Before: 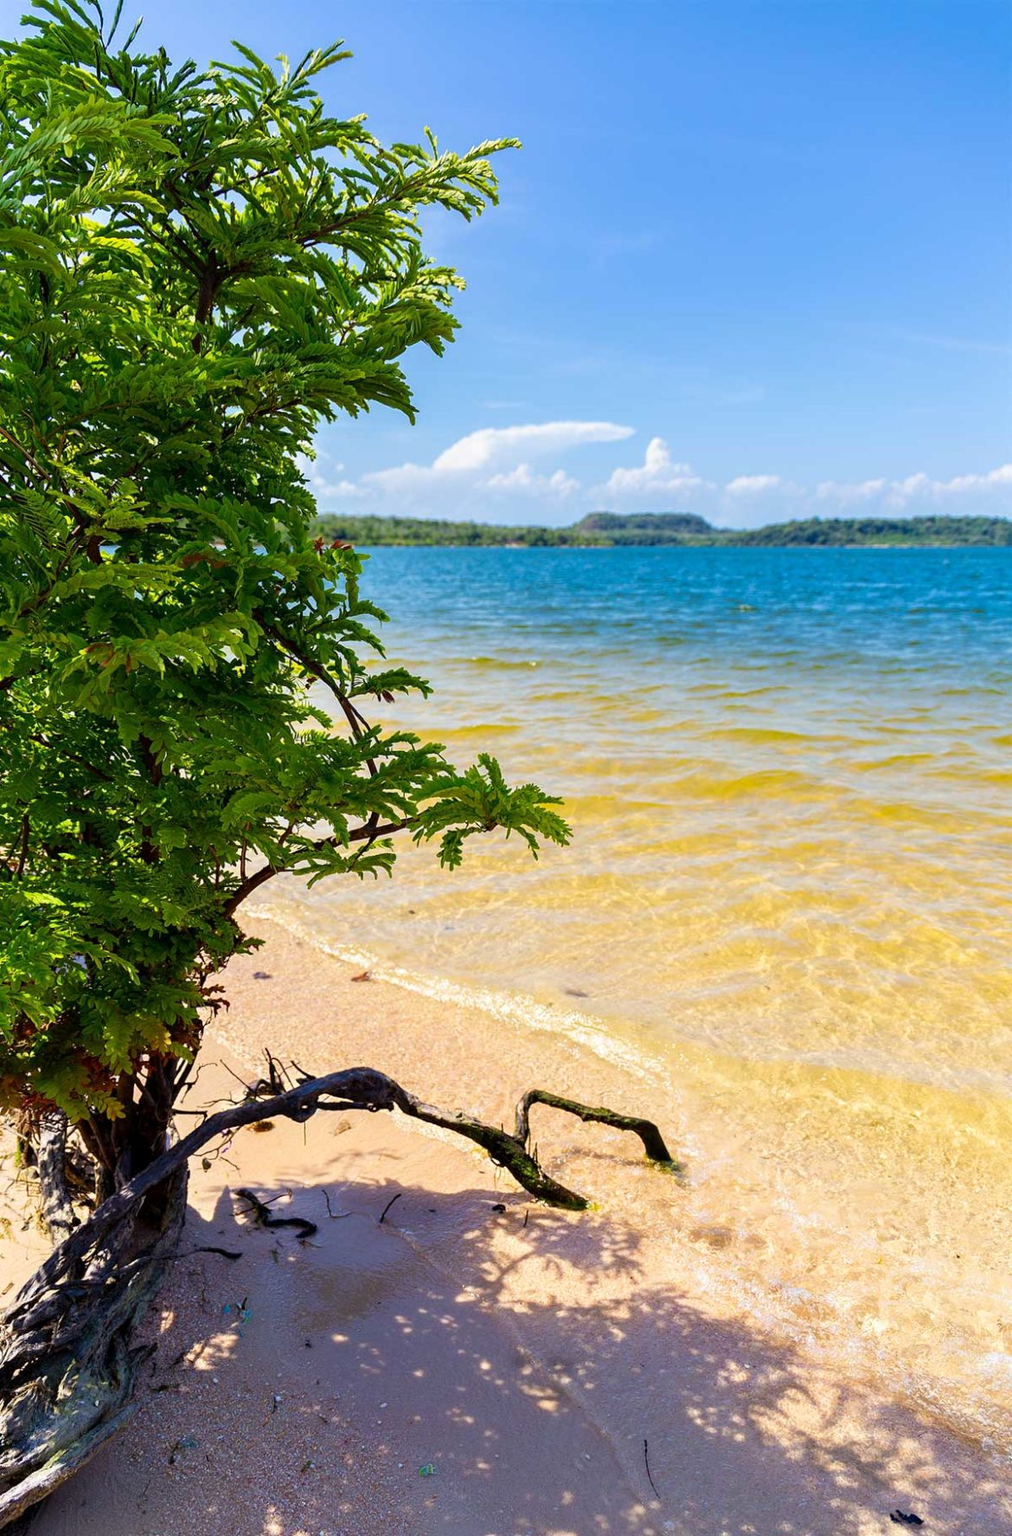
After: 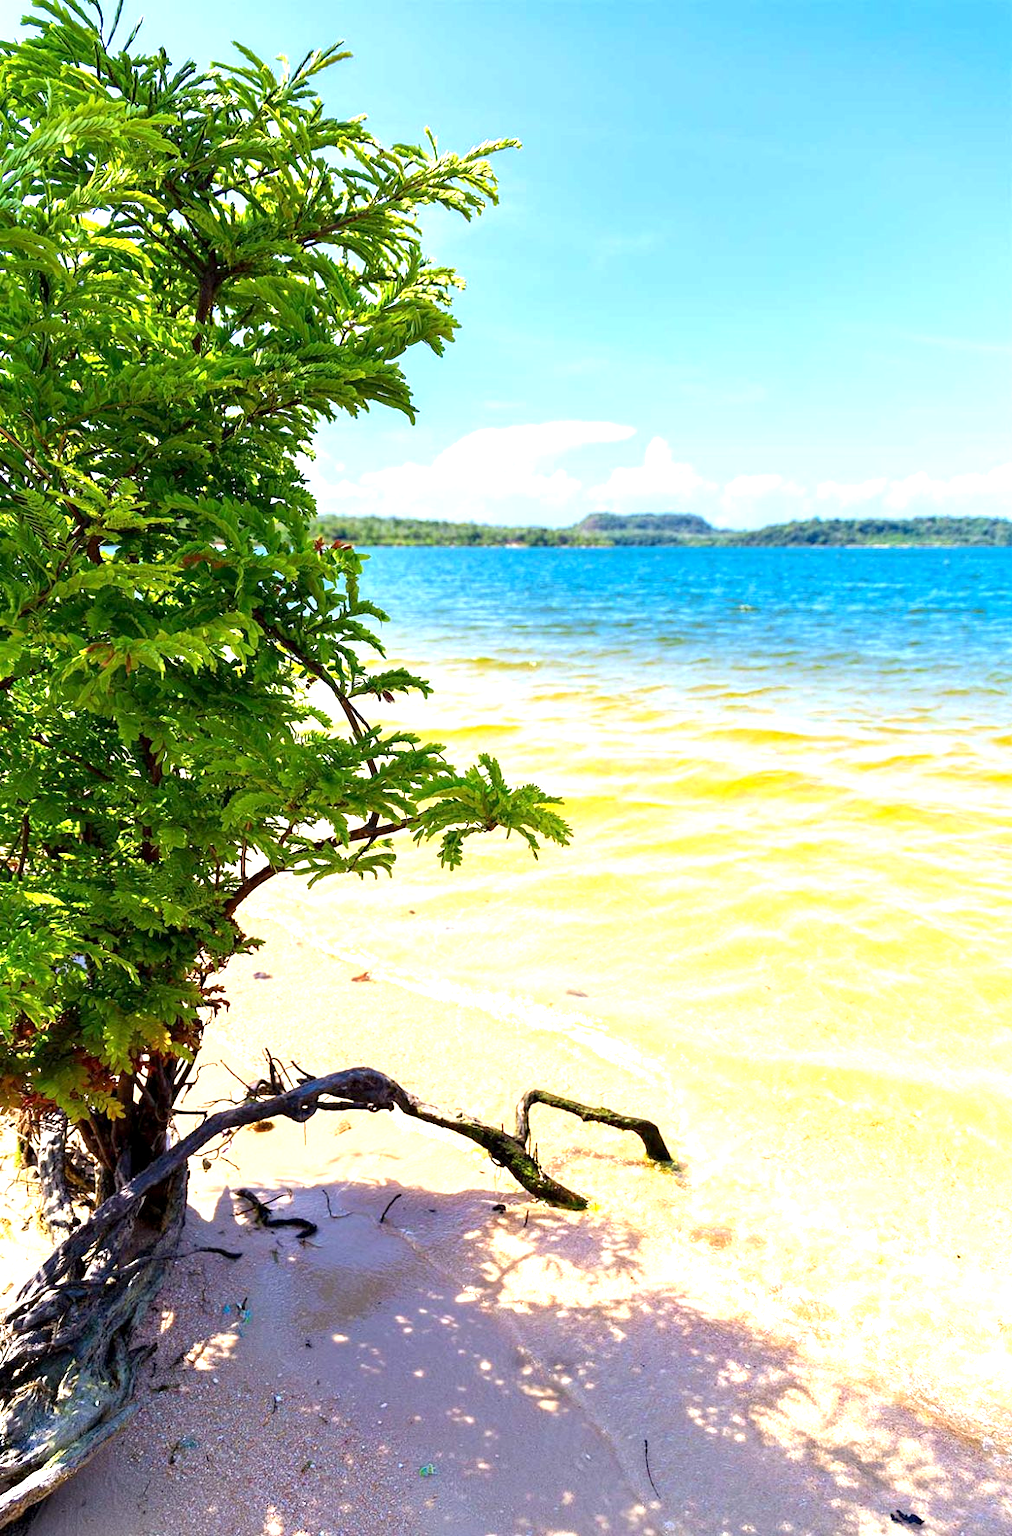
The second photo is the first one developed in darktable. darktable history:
exposure: black level correction 0.001, exposure 1.05 EV, compensate exposure bias true, compensate highlight preservation false
